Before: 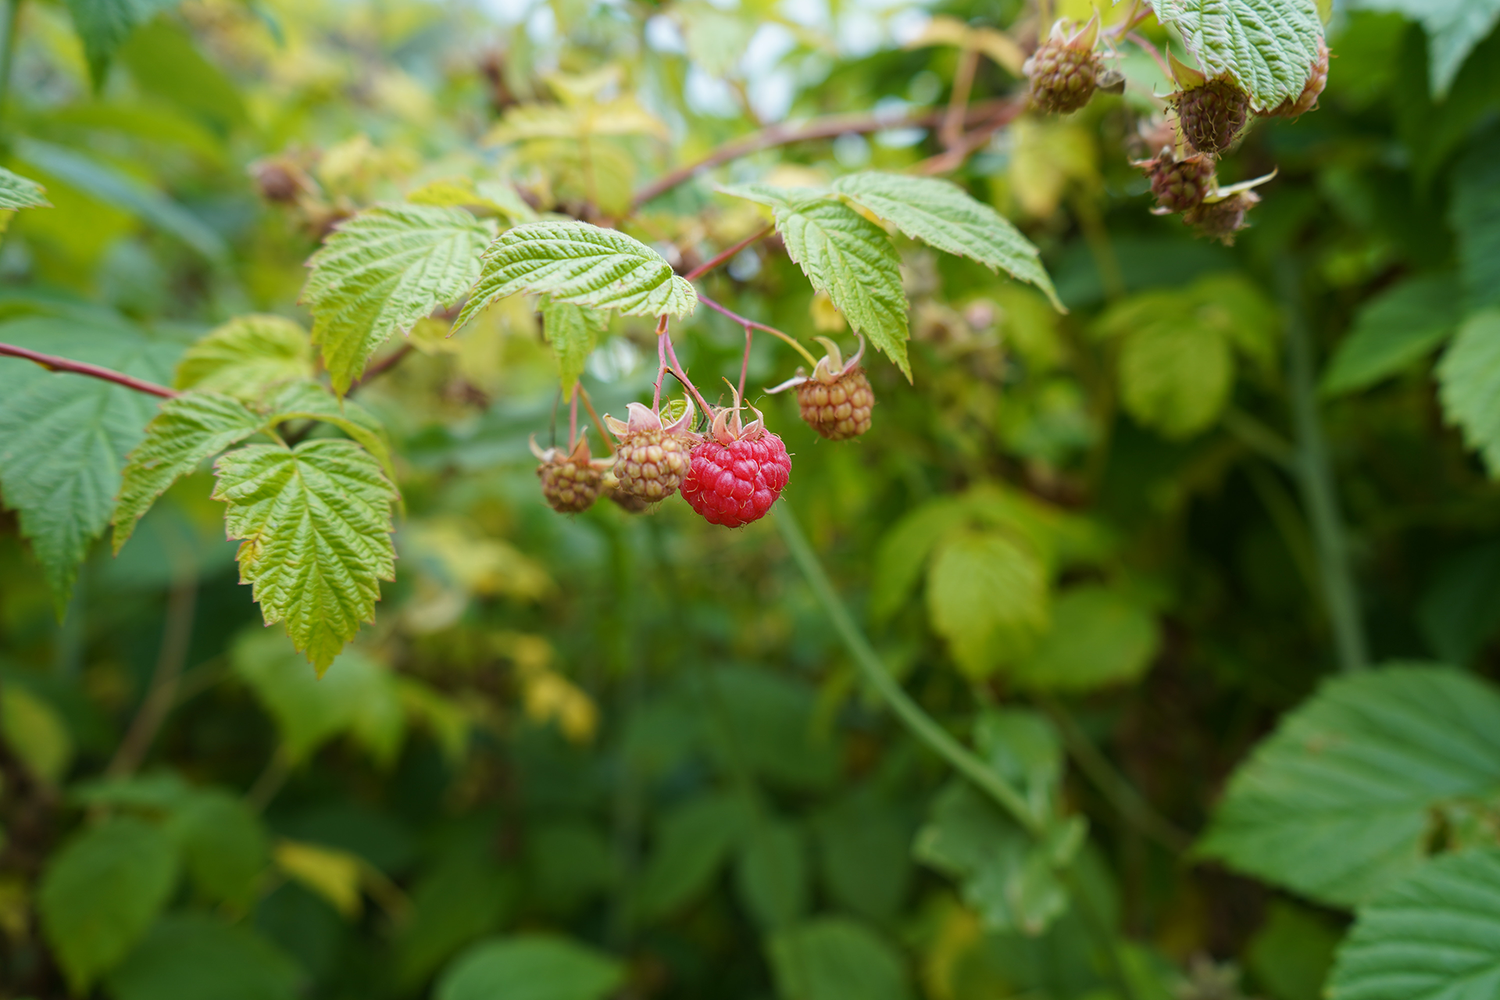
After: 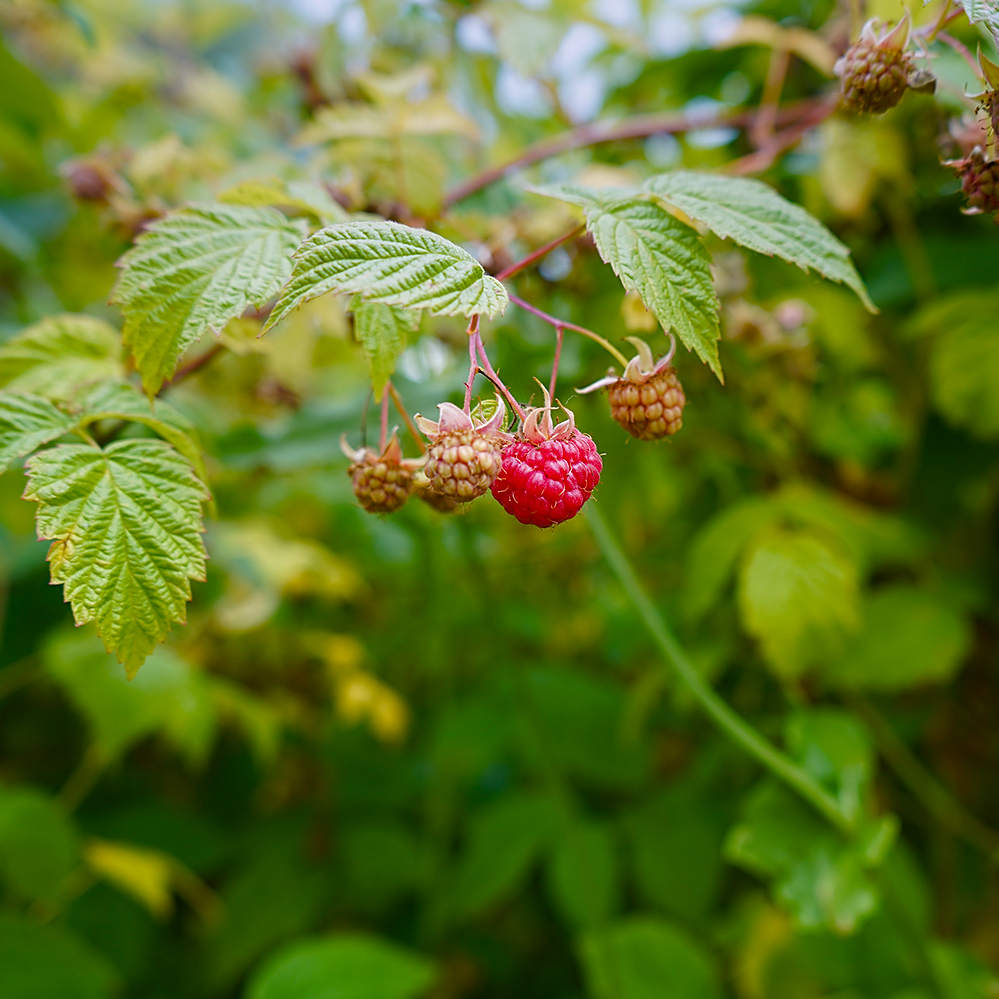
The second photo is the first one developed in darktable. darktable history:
crop and rotate: left 12.648%, right 20.685%
white balance: red 1.029, blue 0.92
color balance rgb: perceptual saturation grading › global saturation 25%, perceptual saturation grading › highlights -50%, perceptual saturation grading › shadows 30%, perceptual brilliance grading › global brilliance 12%, global vibrance 20%
sharpen: on, module defaults
graduated density: hue 238.83°, saturation 50%
